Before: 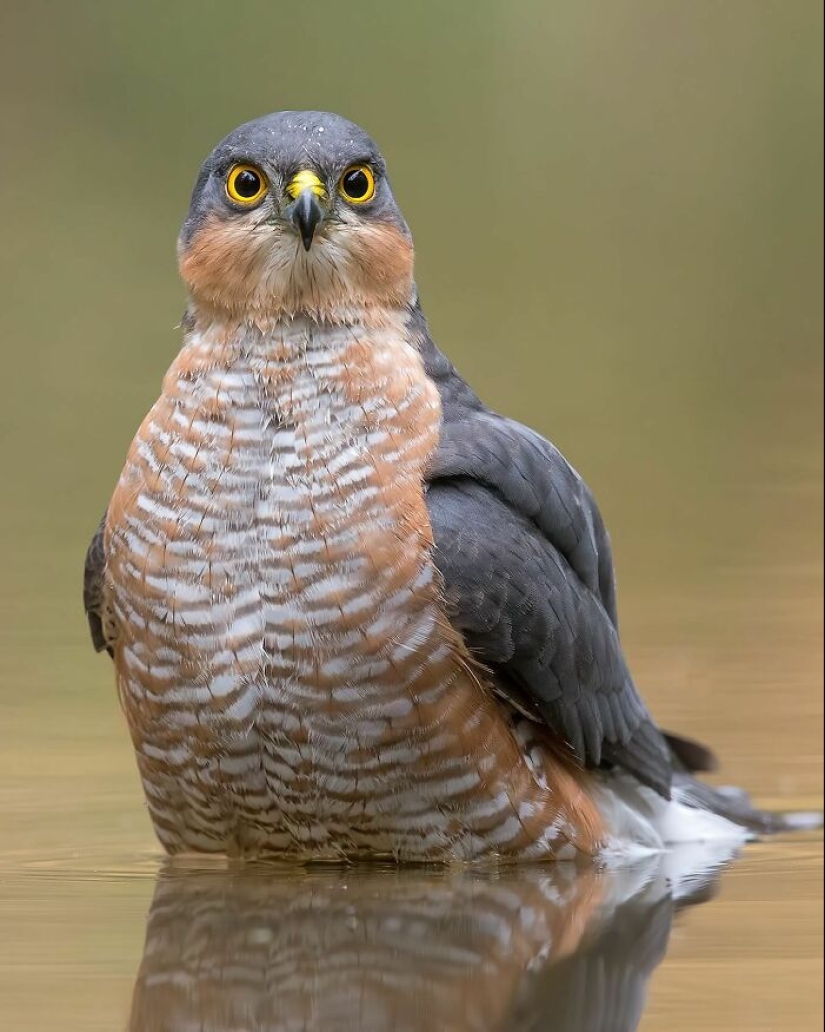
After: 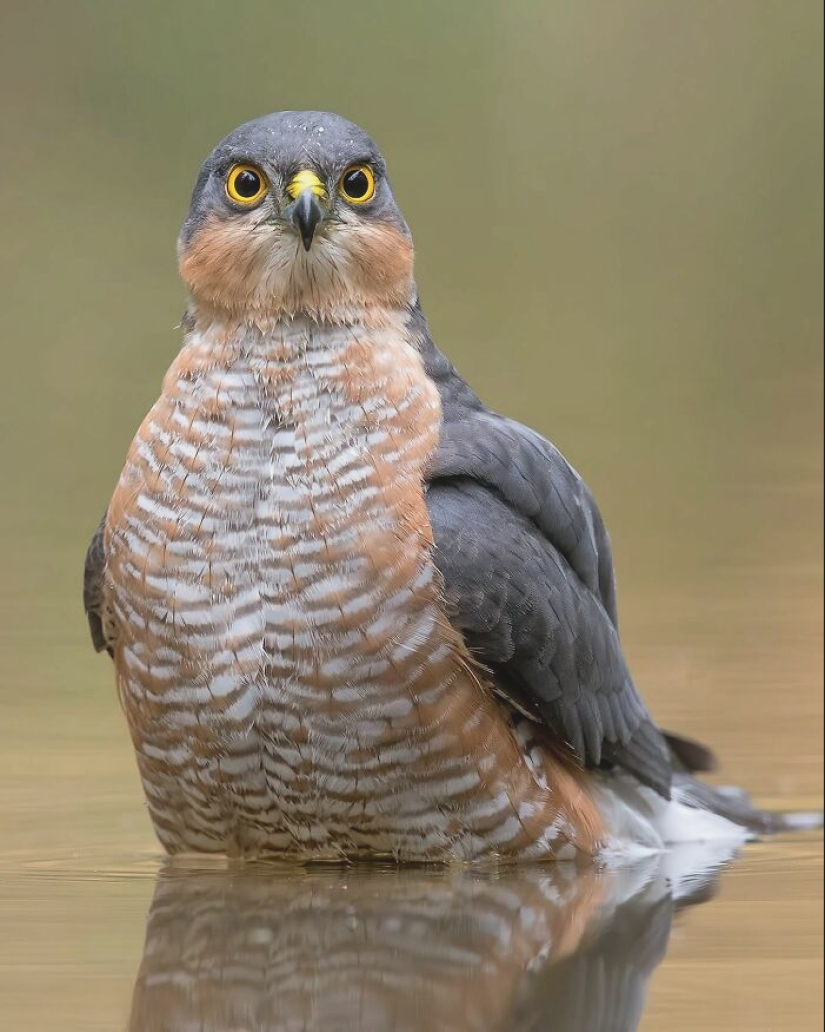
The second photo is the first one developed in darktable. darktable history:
local contrast: mode bilateral grid, contrast 20, coarseness 50, detail 120%, midtone range 0.2
contrast brightness saturation: contrast -0.15, brightness 0.05, saturation -0.12
tone equalizer: on, module defaults
